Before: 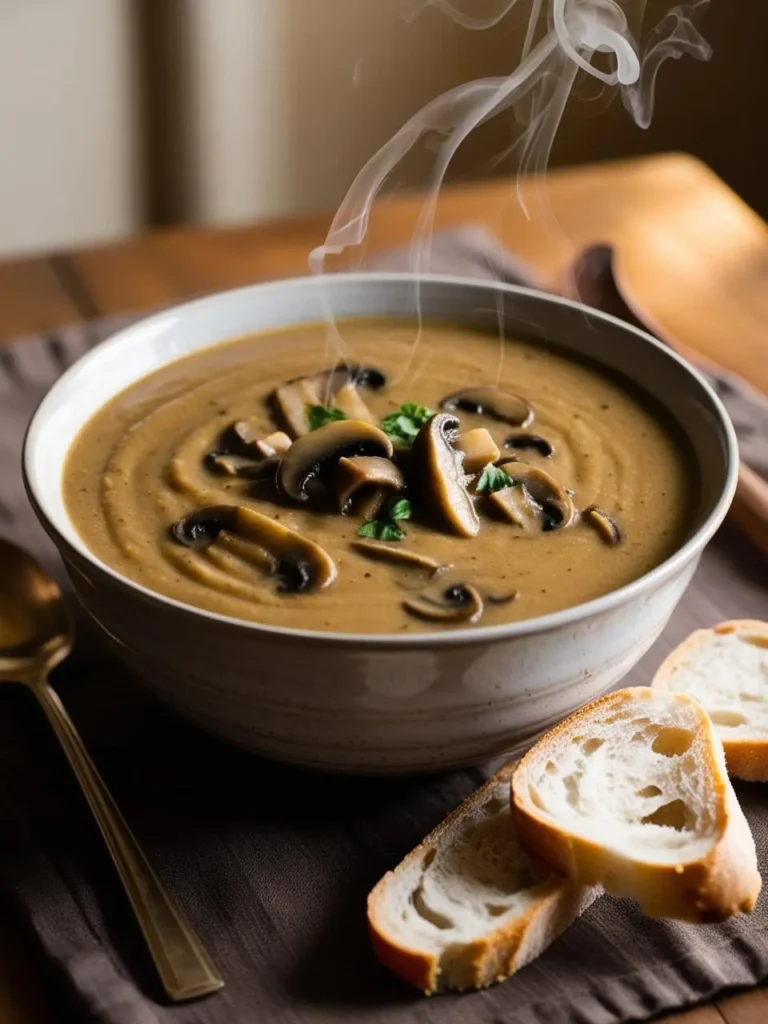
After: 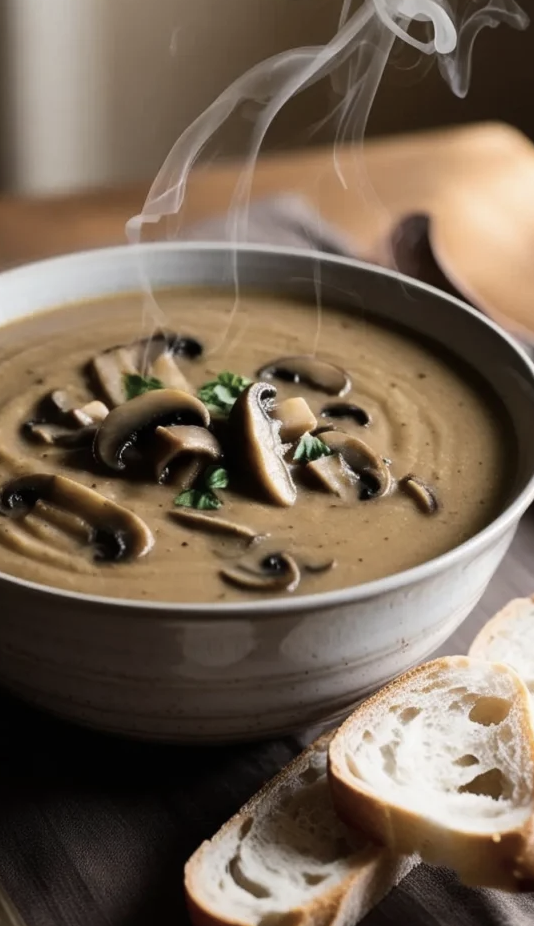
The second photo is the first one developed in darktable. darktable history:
crop and rotate: left 23.836%, top 3.059%, right 6.522%, bottom 6.471%
contrast brightness saturation: contrast 0.096, saturation -0.358
